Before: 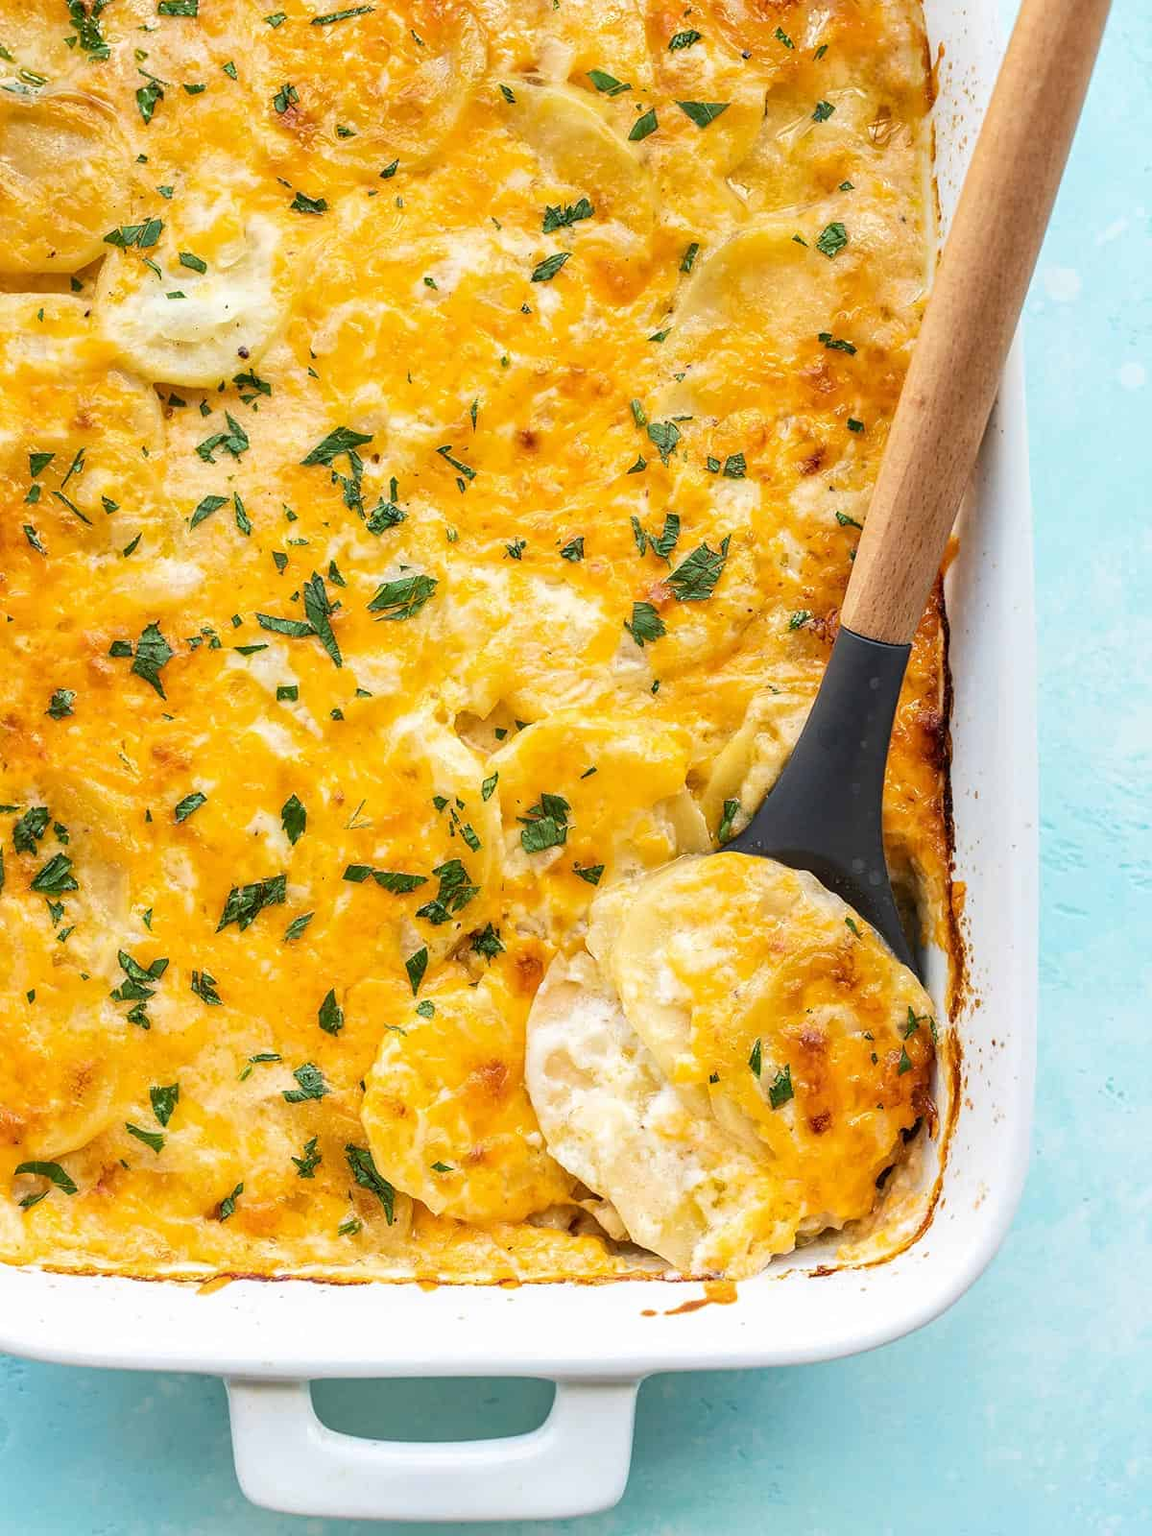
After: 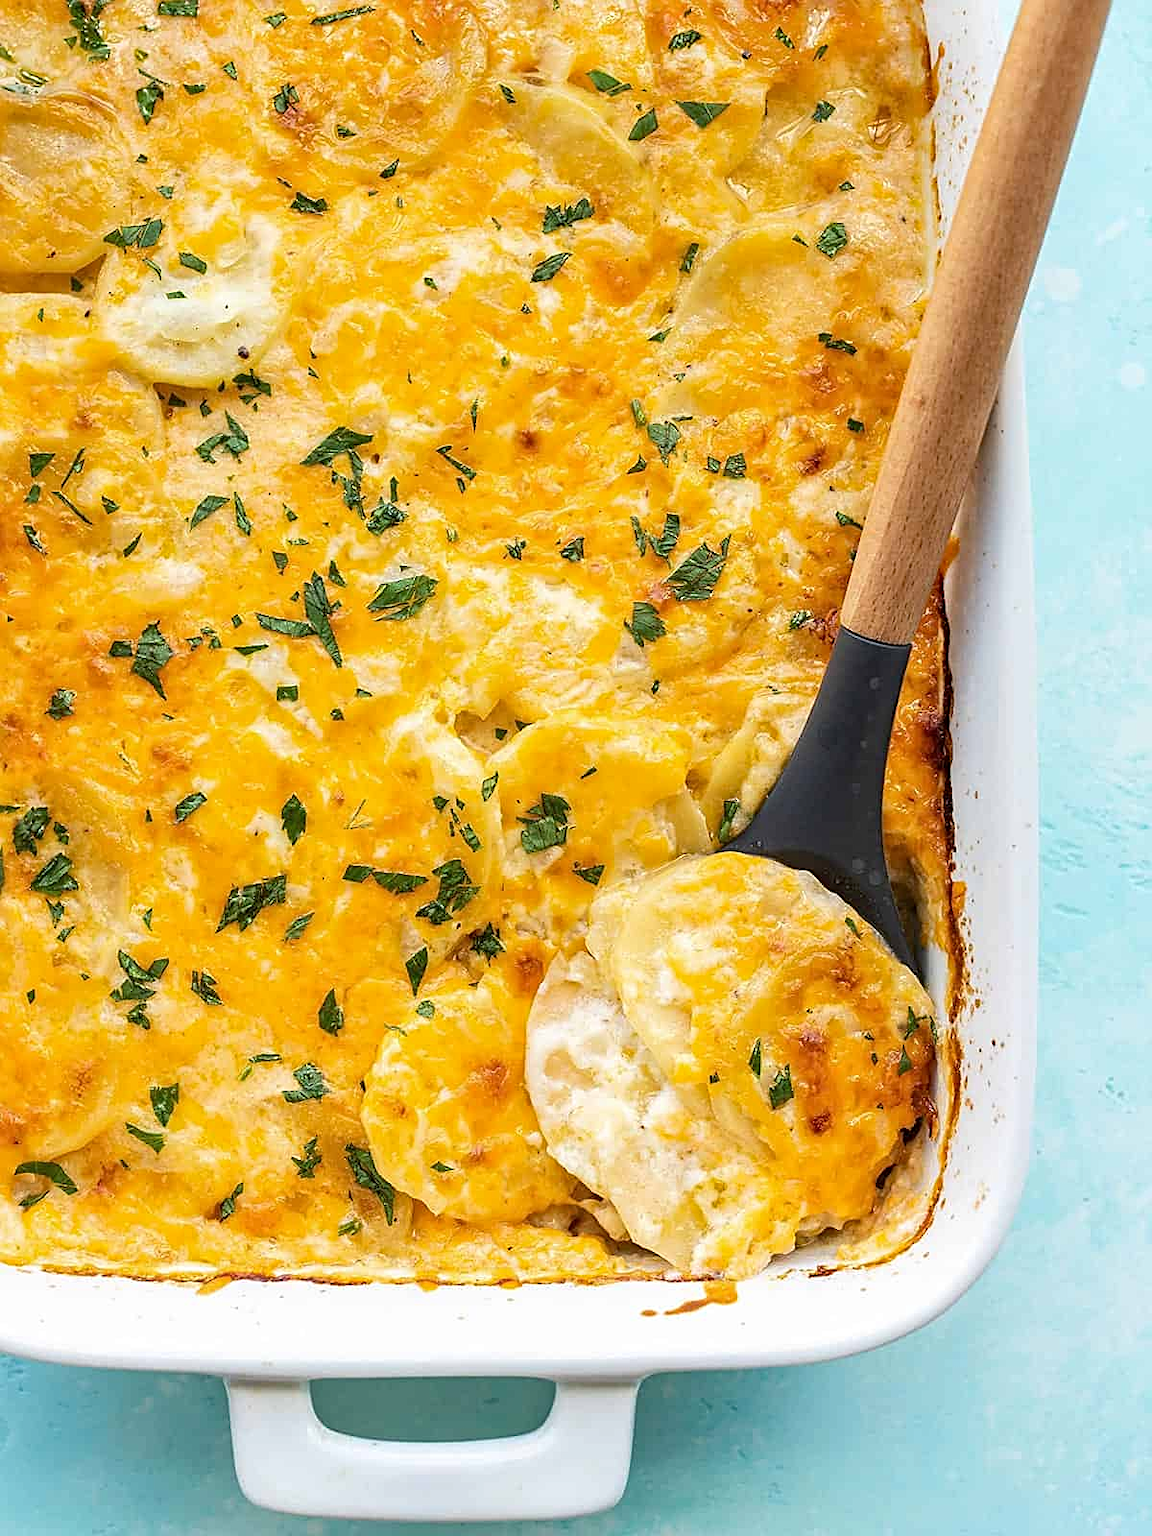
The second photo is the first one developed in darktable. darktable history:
sharpen: on, module defaults
contrast brightness saturation: saturation -0.04
haze removal: compatibility mode true, adaptive false
